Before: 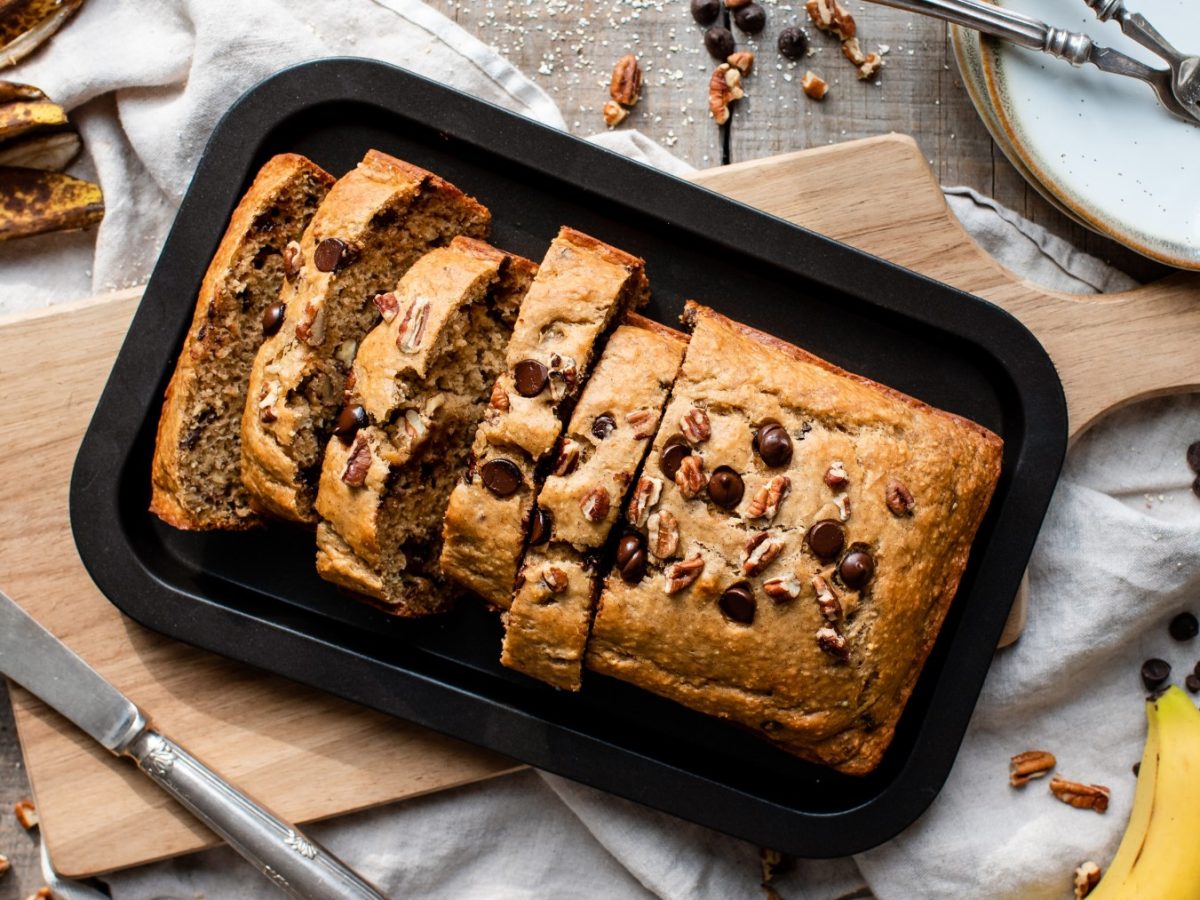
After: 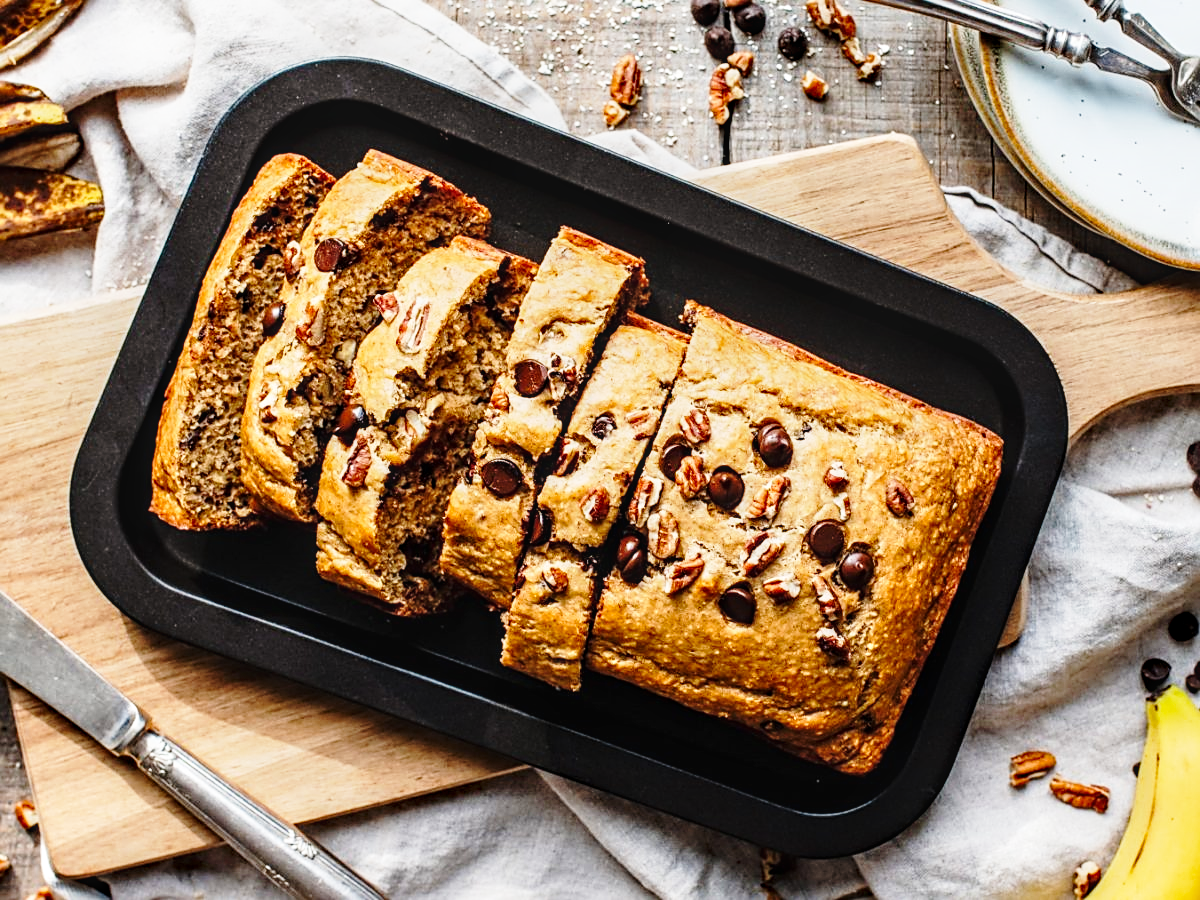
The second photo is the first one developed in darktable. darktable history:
sharpen: on, module defaults
local contrast: on, module defaults
haze removal: compatibility mode true, adaptive false
base curve: curves: ch0 [(0, 0) (0.028, 0.03) (0.121, 0.232) (0.46, 0.748) (0.859, 0.968) (1, 1)], preserve colors none
